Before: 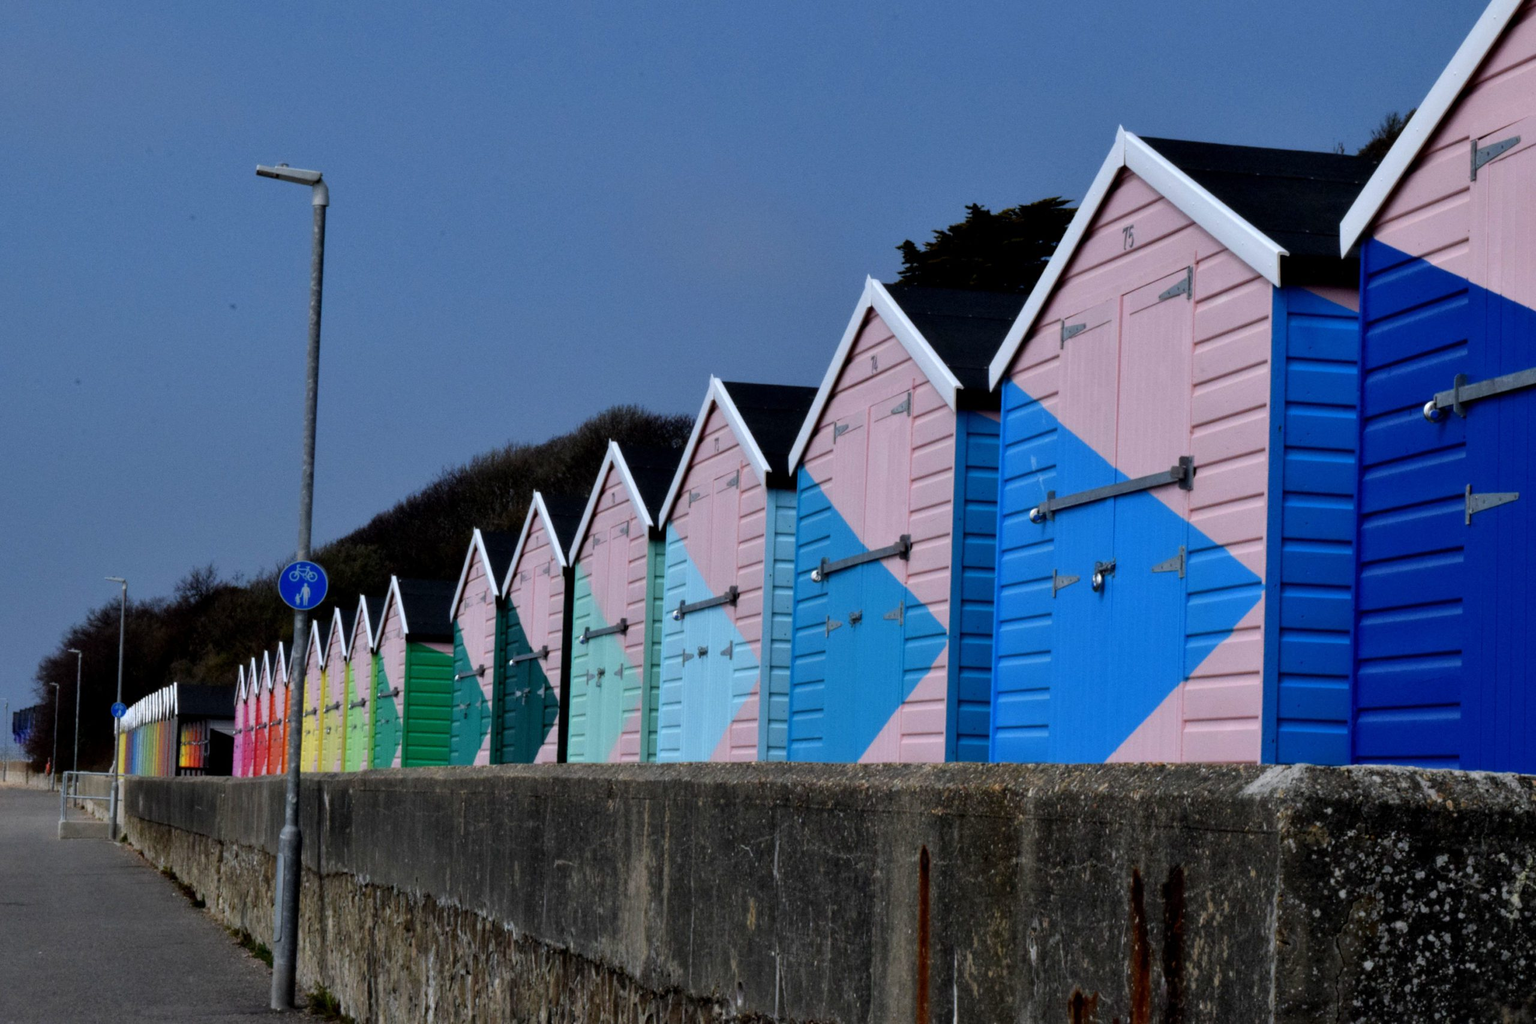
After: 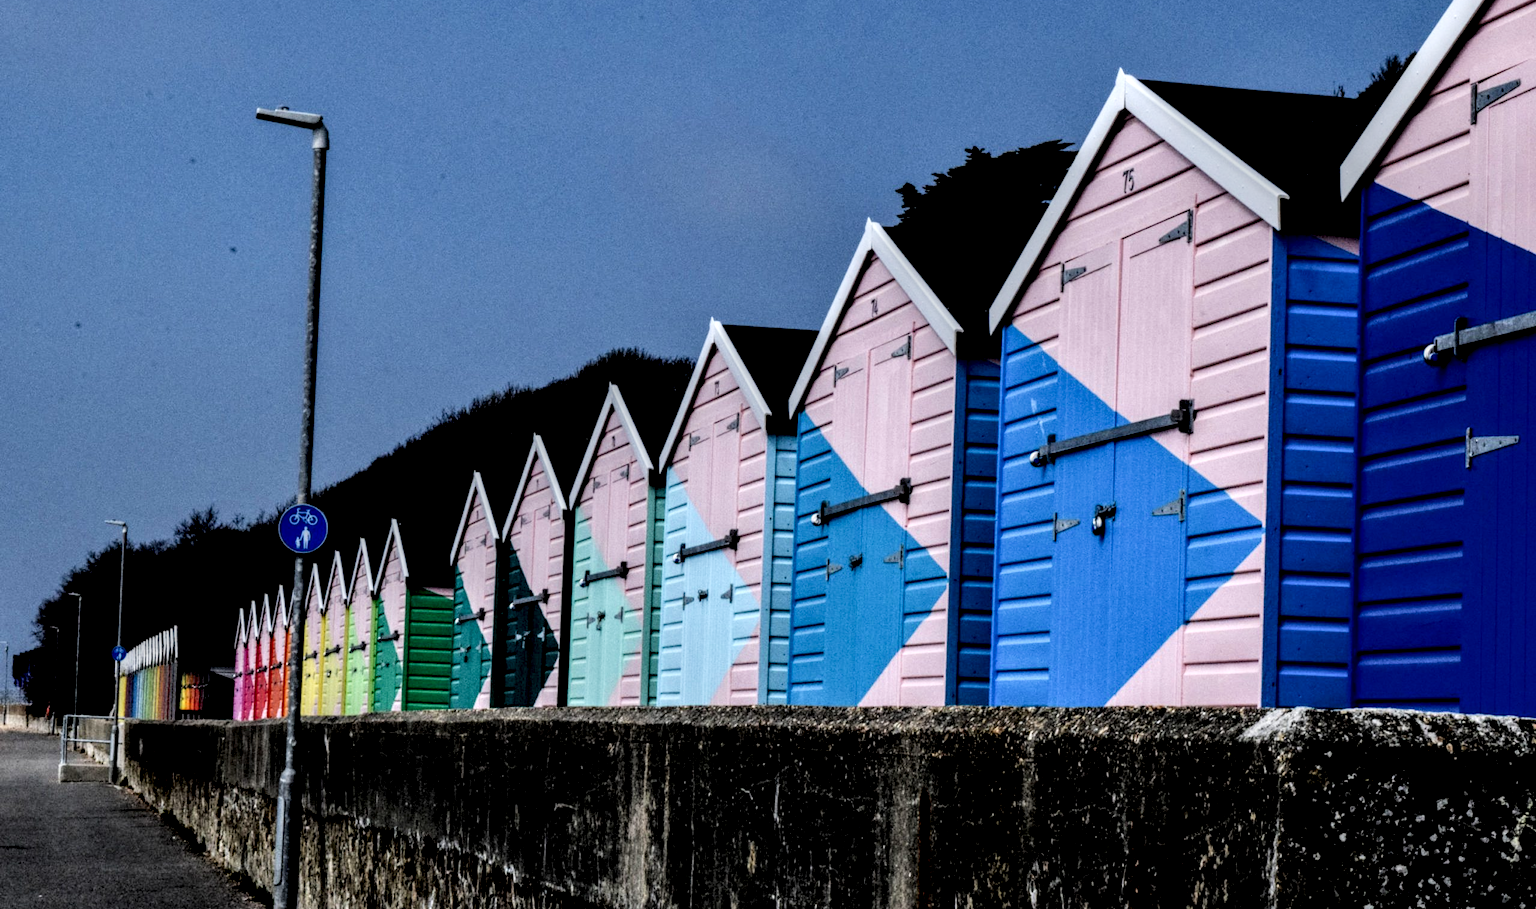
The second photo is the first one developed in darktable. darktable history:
filmic rgb: black relative exposure -5 EV, hardness 2.88, contrast 1.3, highlights saturation mix -30%
tone curve: curves: ch0 [(0, 0) (0.004, 0.002) (0.02, 0.013) (0.218, 0.218) (0.664, 0.718) (0.832, 0.873) (1, 1)], preserve colors none
crop and rotate: top 5.609%, bottom 5.609%
local contrast: highlights 20%, detail 197%
